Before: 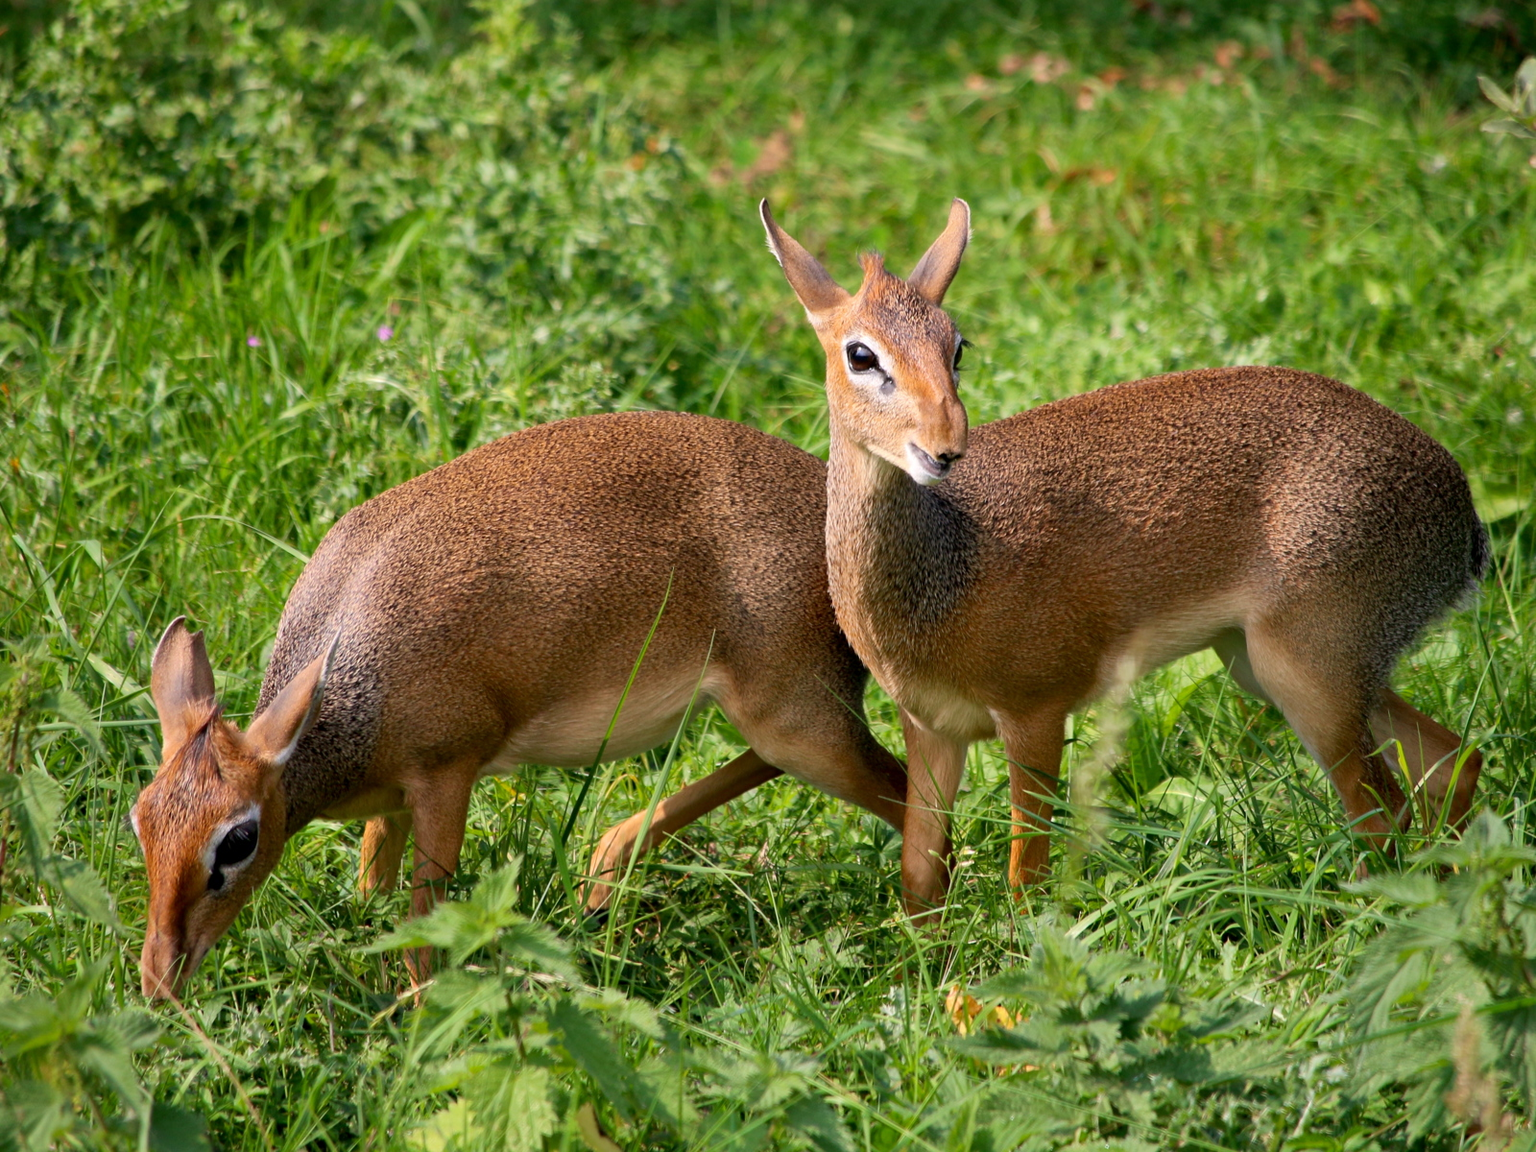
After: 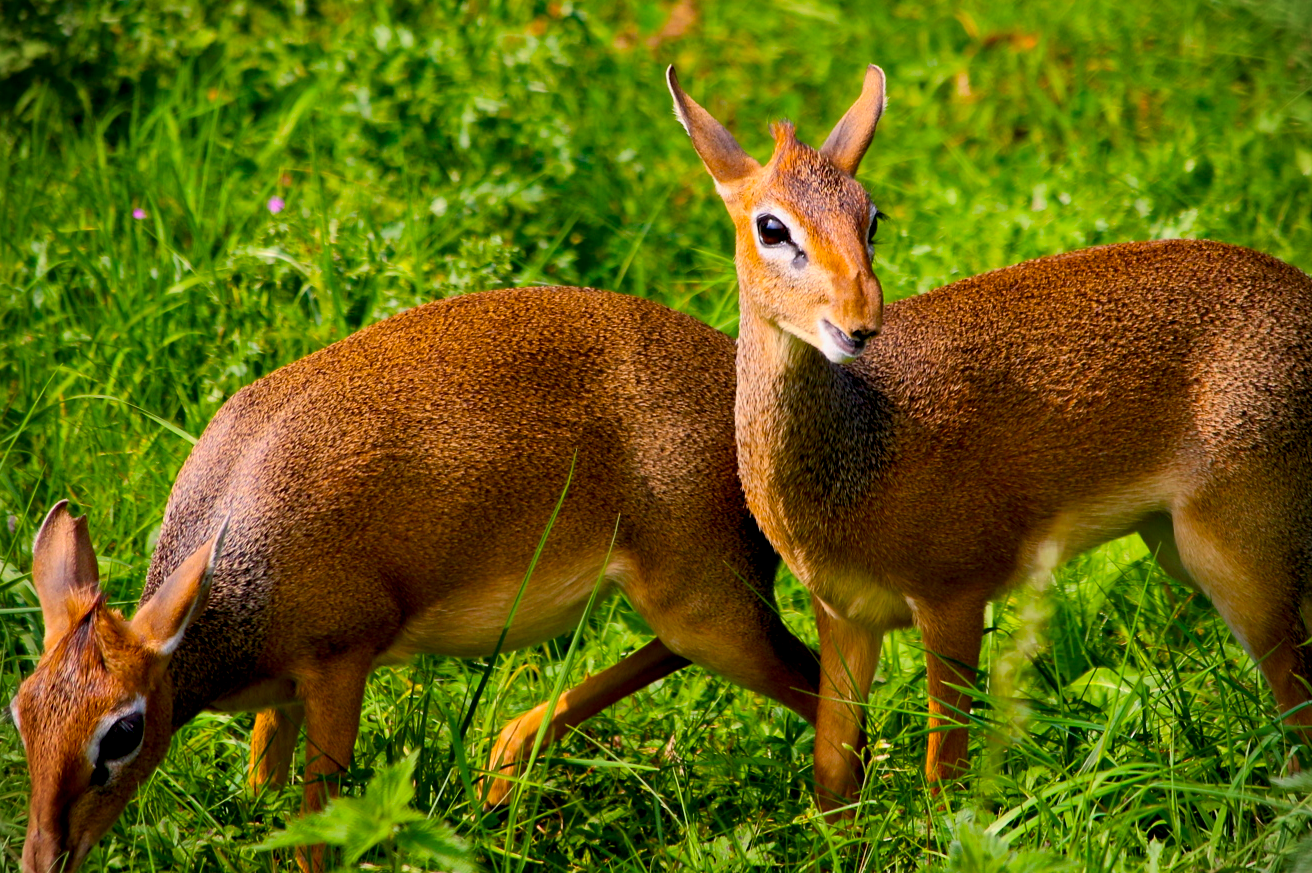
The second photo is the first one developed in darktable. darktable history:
contrast brightness saturation: contrast 0.15, brightness -0.01, saturation 0.1
crop: left 7.856%, top 11.836%, right 10.12%, bottom 15.387%
exposure: black level correction 0.009, exposure -0.159 EV, compensate highlight preservation false
vignetting: fall-off start 91.19%
color balance rgb: linear chroma grading › global chroma 15%, perceptual saturation grading › global saturation 30%
